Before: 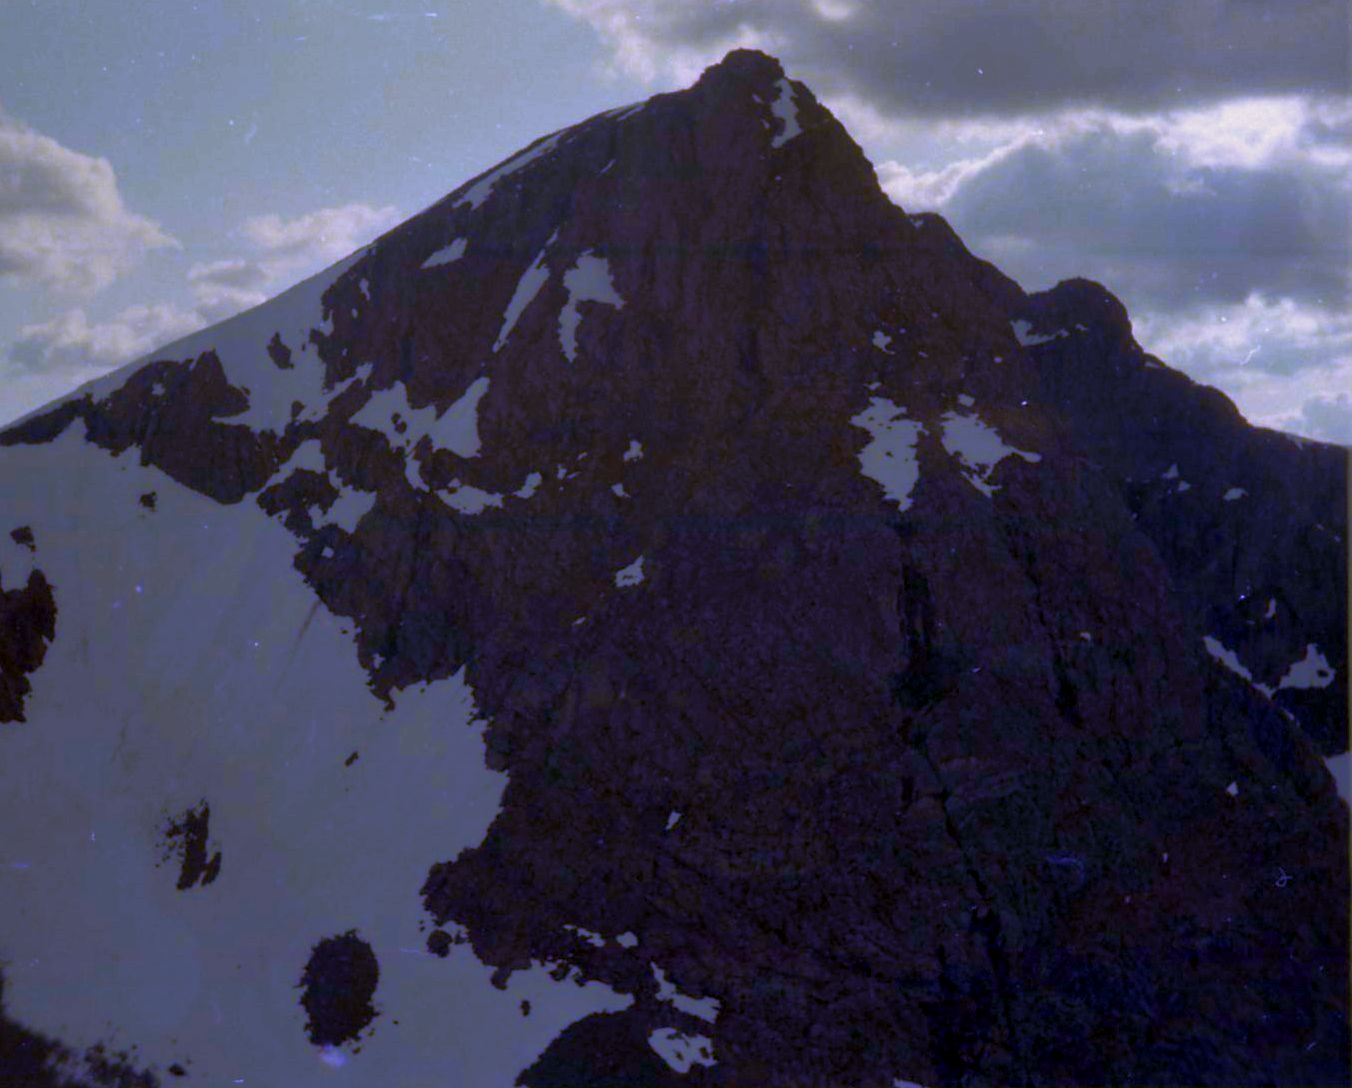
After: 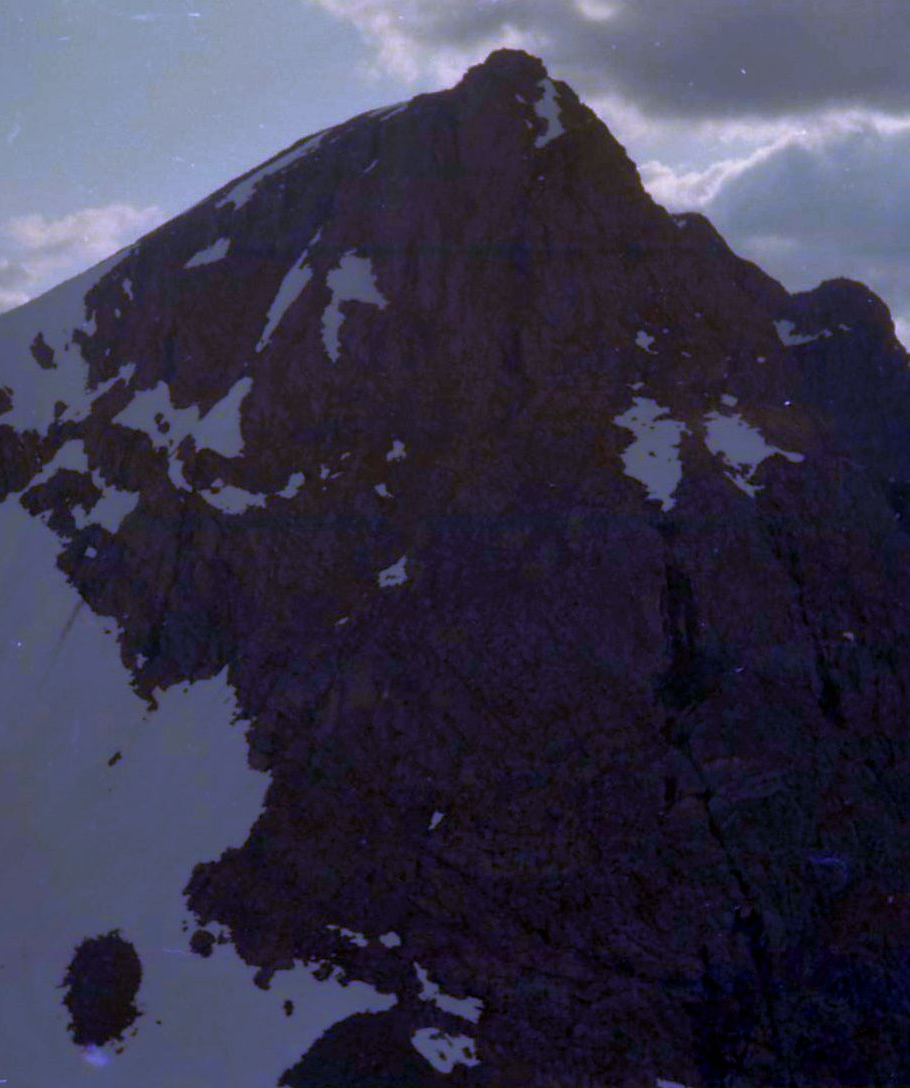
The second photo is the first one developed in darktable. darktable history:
local contrast: mode bilateral grid, contrast 100, coarseness 100, detail 92%, midtone range 0.2
crop and rotate: left 17.561%, right 15.079%
